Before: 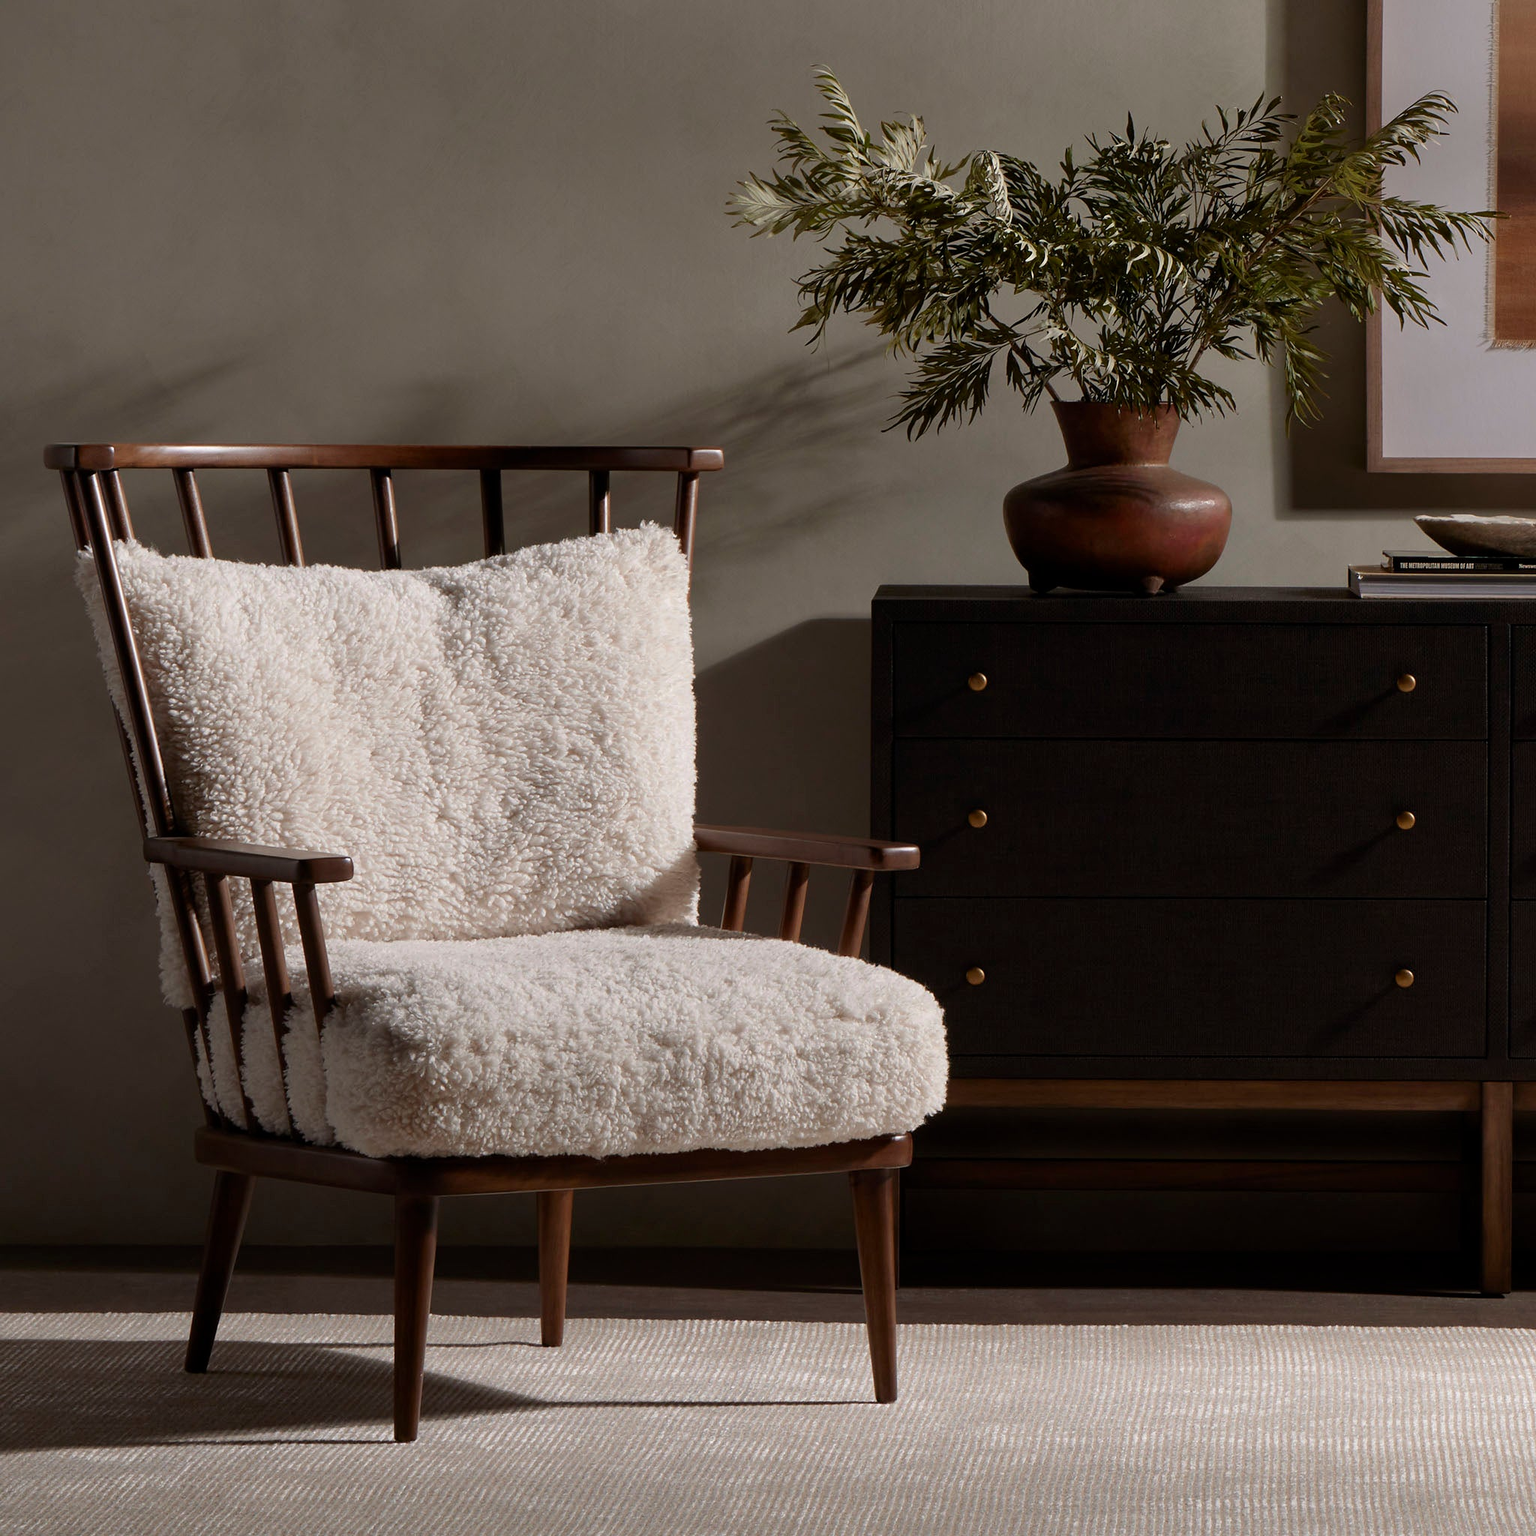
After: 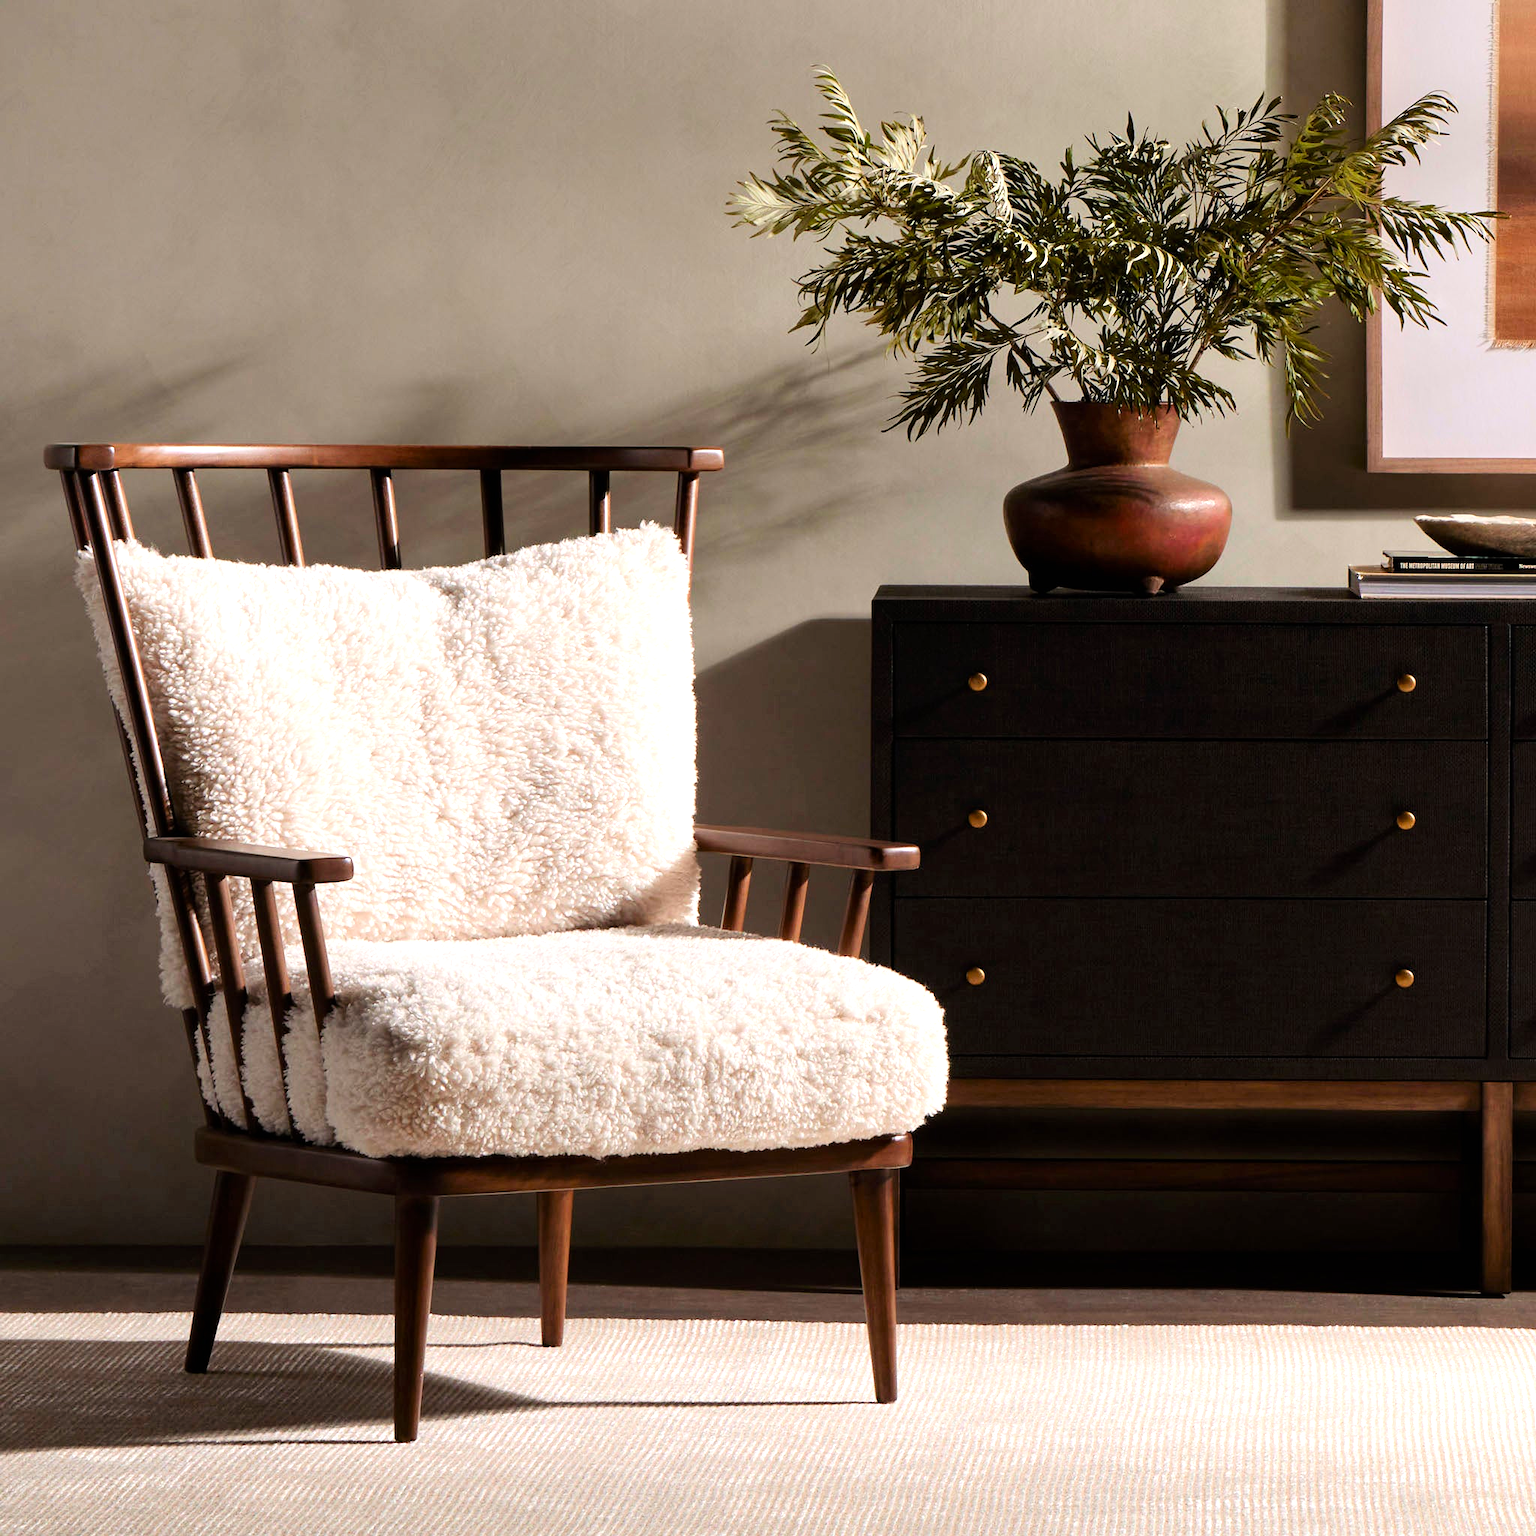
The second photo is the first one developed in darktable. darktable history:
tone curve: curves: ch0 [(0, 0) (0.004, 0.001) (0.133, 0.112) (0.325, 0.362) (0.832, 0.893) (1, 1)], color space Lab, linked channels, preserve colors none
exposure: black level correction 0, exposure 1 EV, compensate exposure bias true, compensate highlight preservation false
contrast brightness saturation: saturation 0.13
